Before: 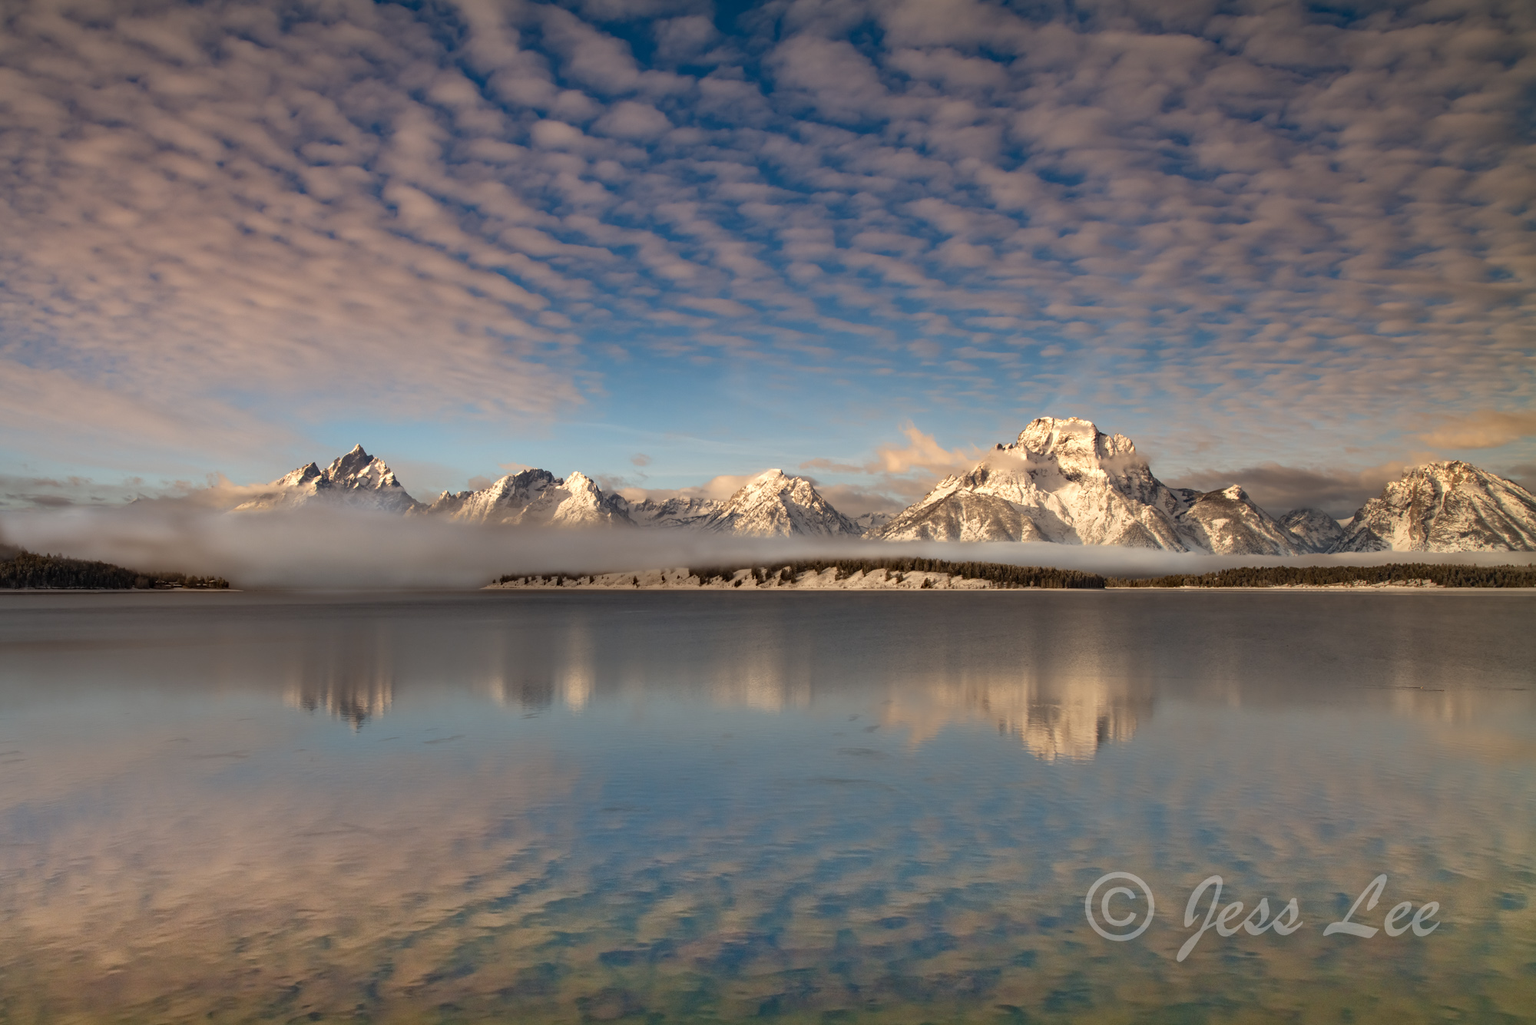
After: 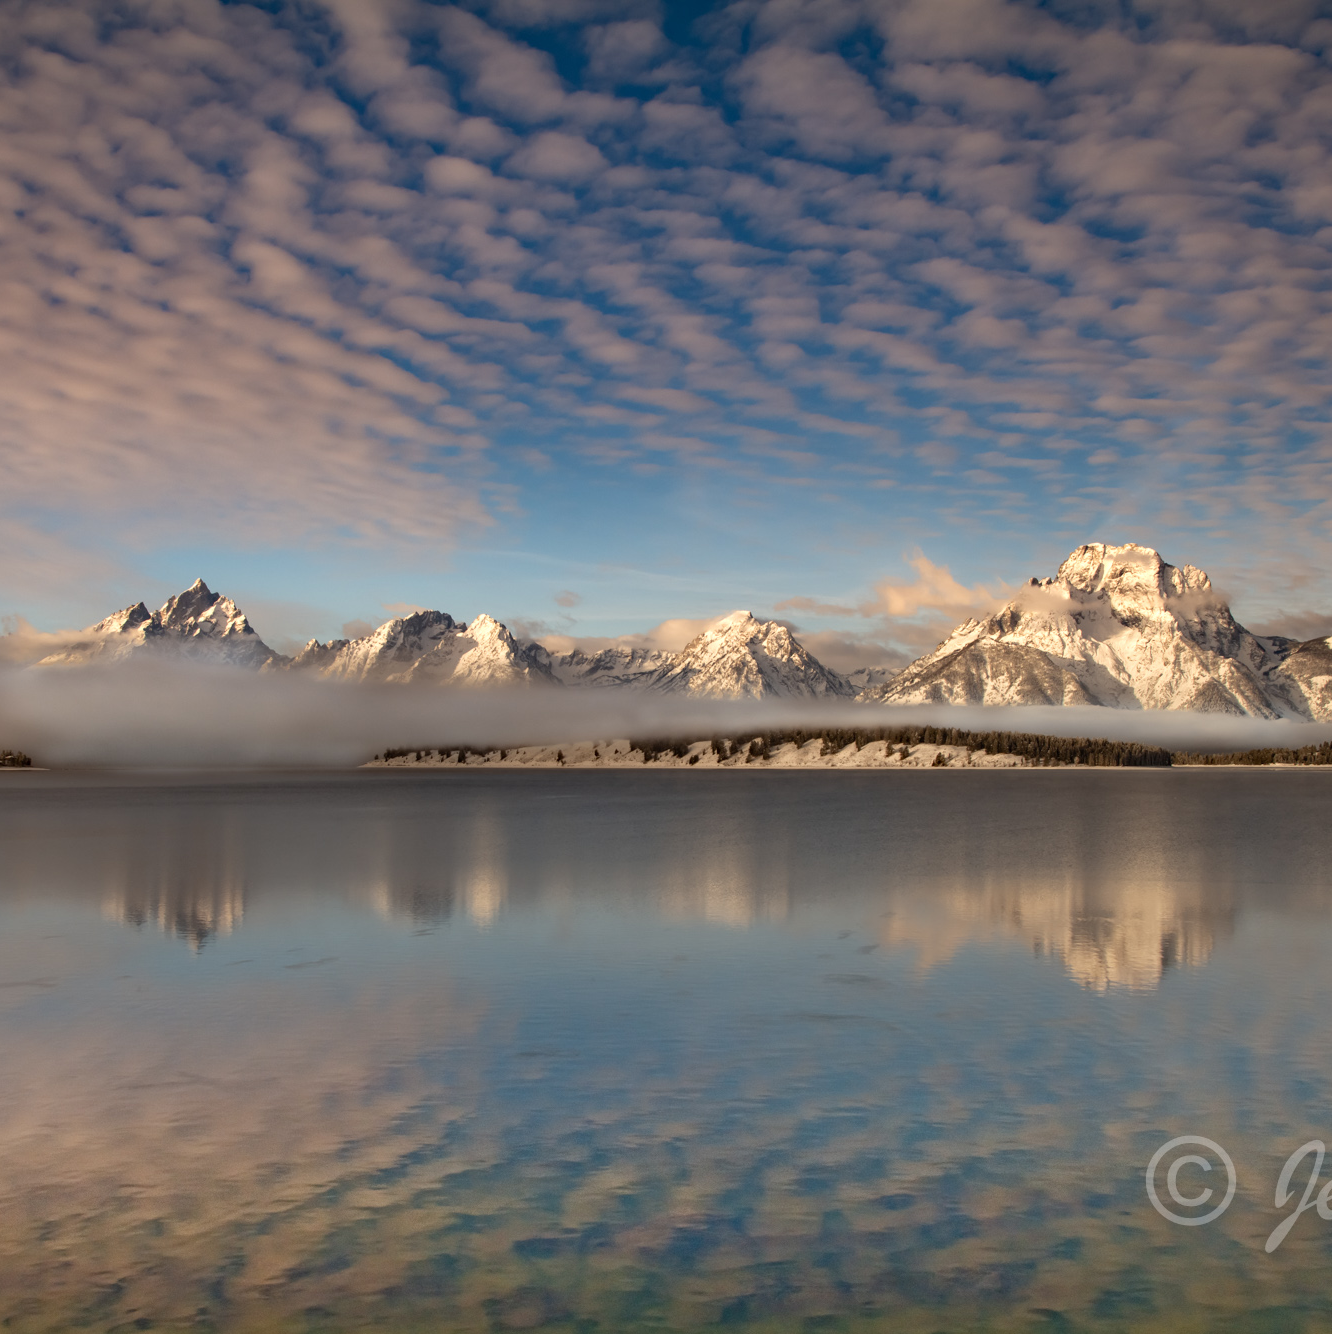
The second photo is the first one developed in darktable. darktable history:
crop and rotate: left 13.363%, right 20.028%
